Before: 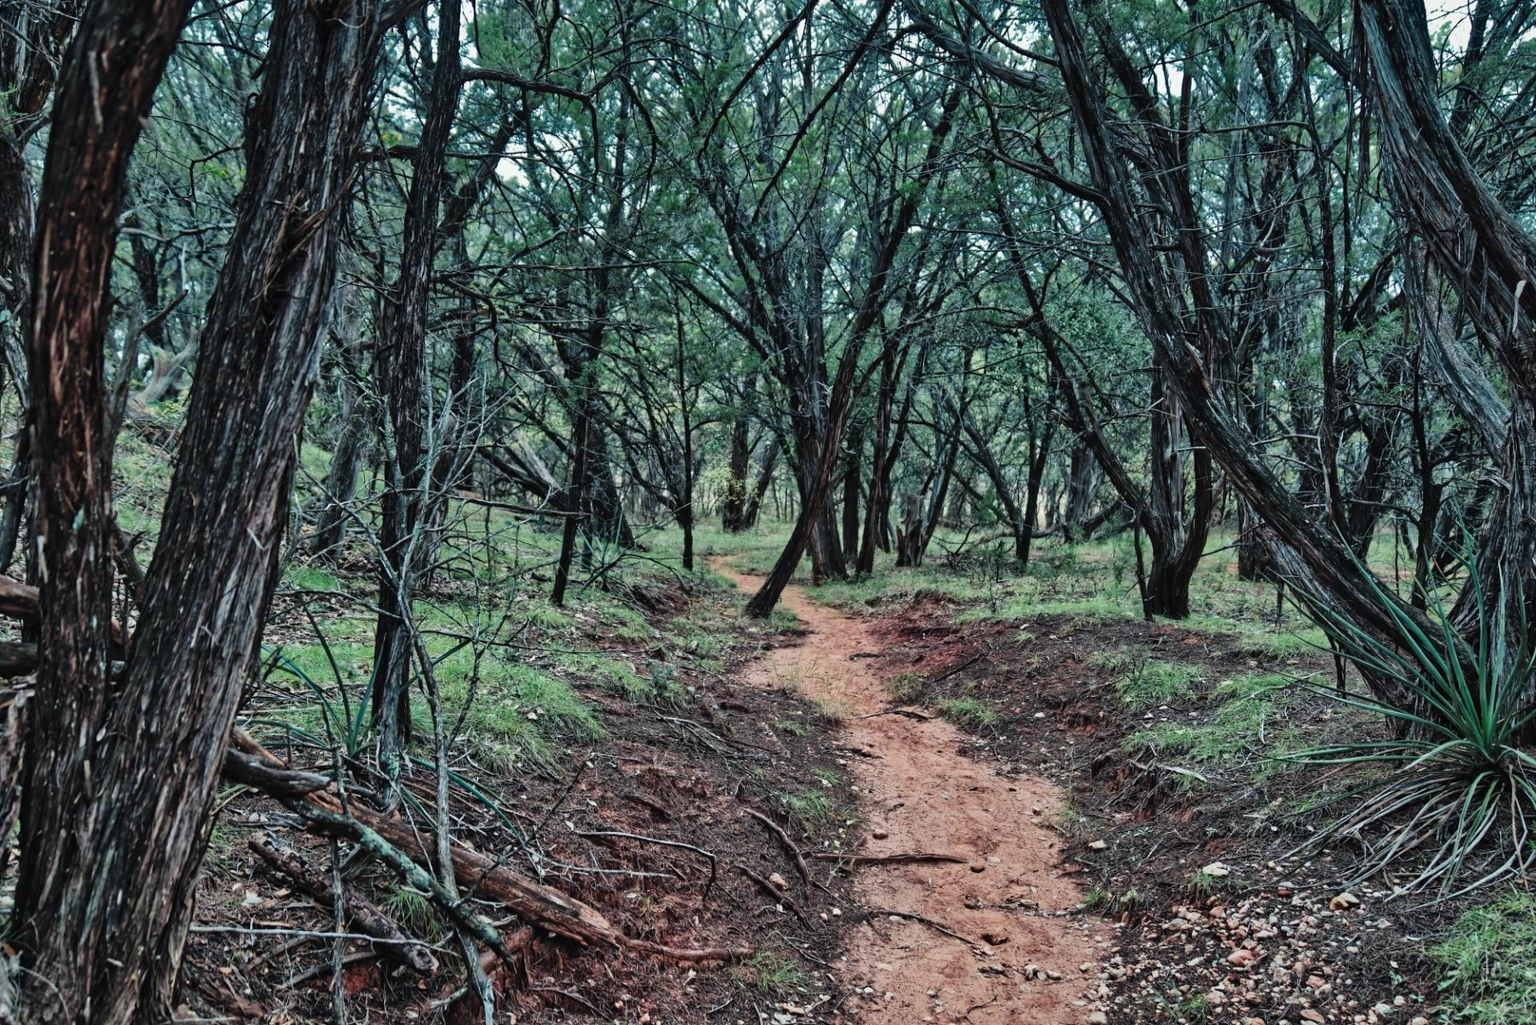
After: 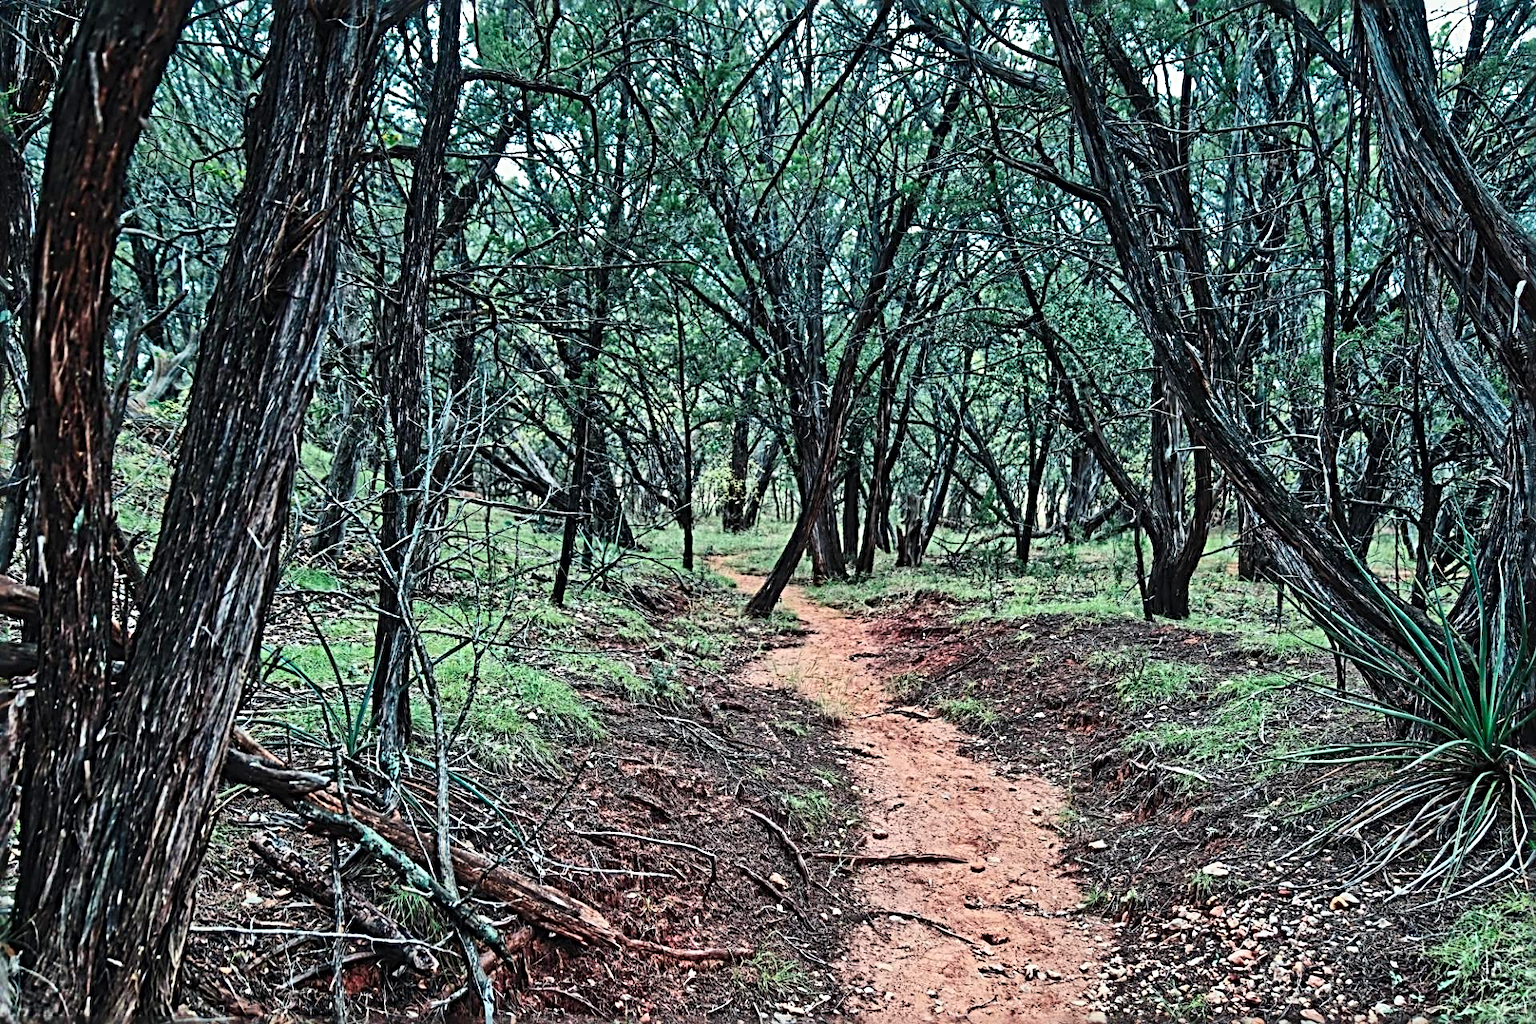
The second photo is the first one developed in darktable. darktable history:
sharpen: radius 3.69, amount 0.928
contrast brightness saturation: contrast 0.2, brightness 0.16, saturation 0.22
shadows and highlights: shadows -54.3, highlights 86.09, soften with gaussian
